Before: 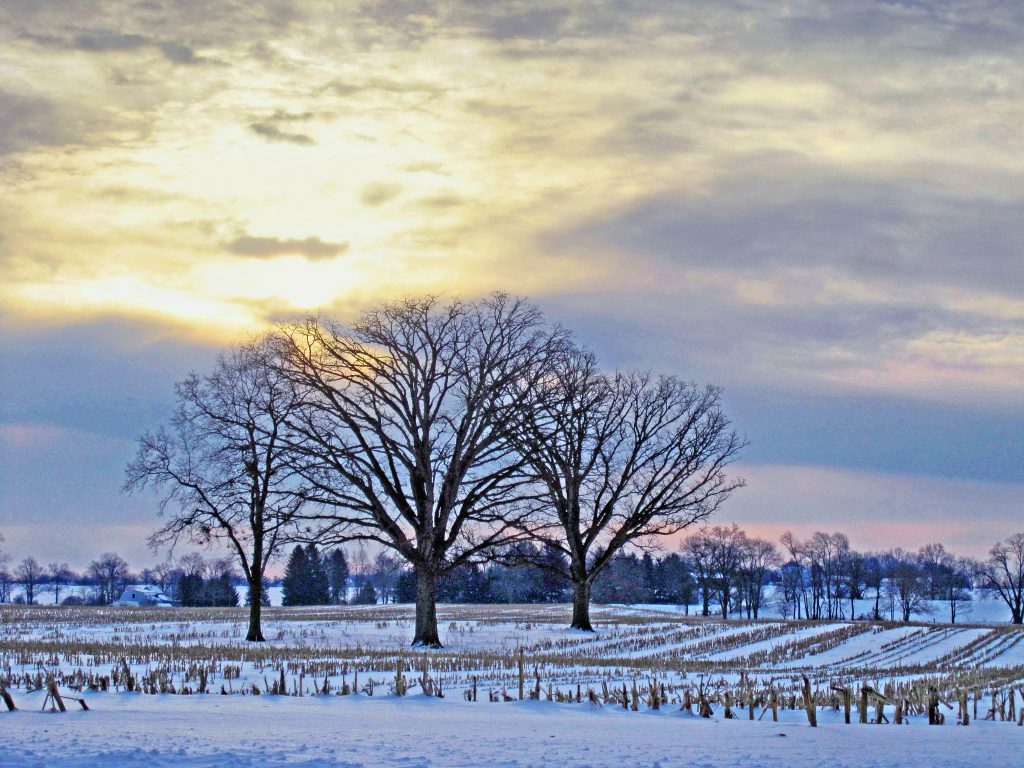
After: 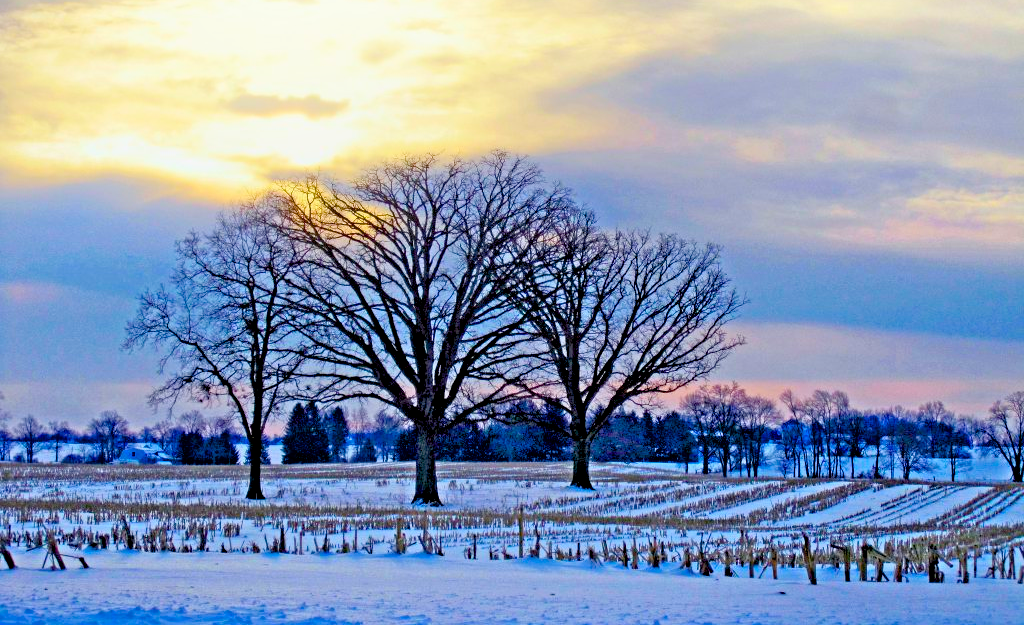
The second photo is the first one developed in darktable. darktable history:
crop and rotate: top 18.507%
color balance rgb: perceptual saturation grading › global saturation 20%, perceptual saturation grading › highlights -25%, perceptual saturation grading › shadows 25%, global vibrance 50%
shadows and highlights: shadows -40.15, highlights 62.88, soften with gaussian
exposure: black level correction 0.016, exposure -0.009 EV, compensate highlight preservation false
